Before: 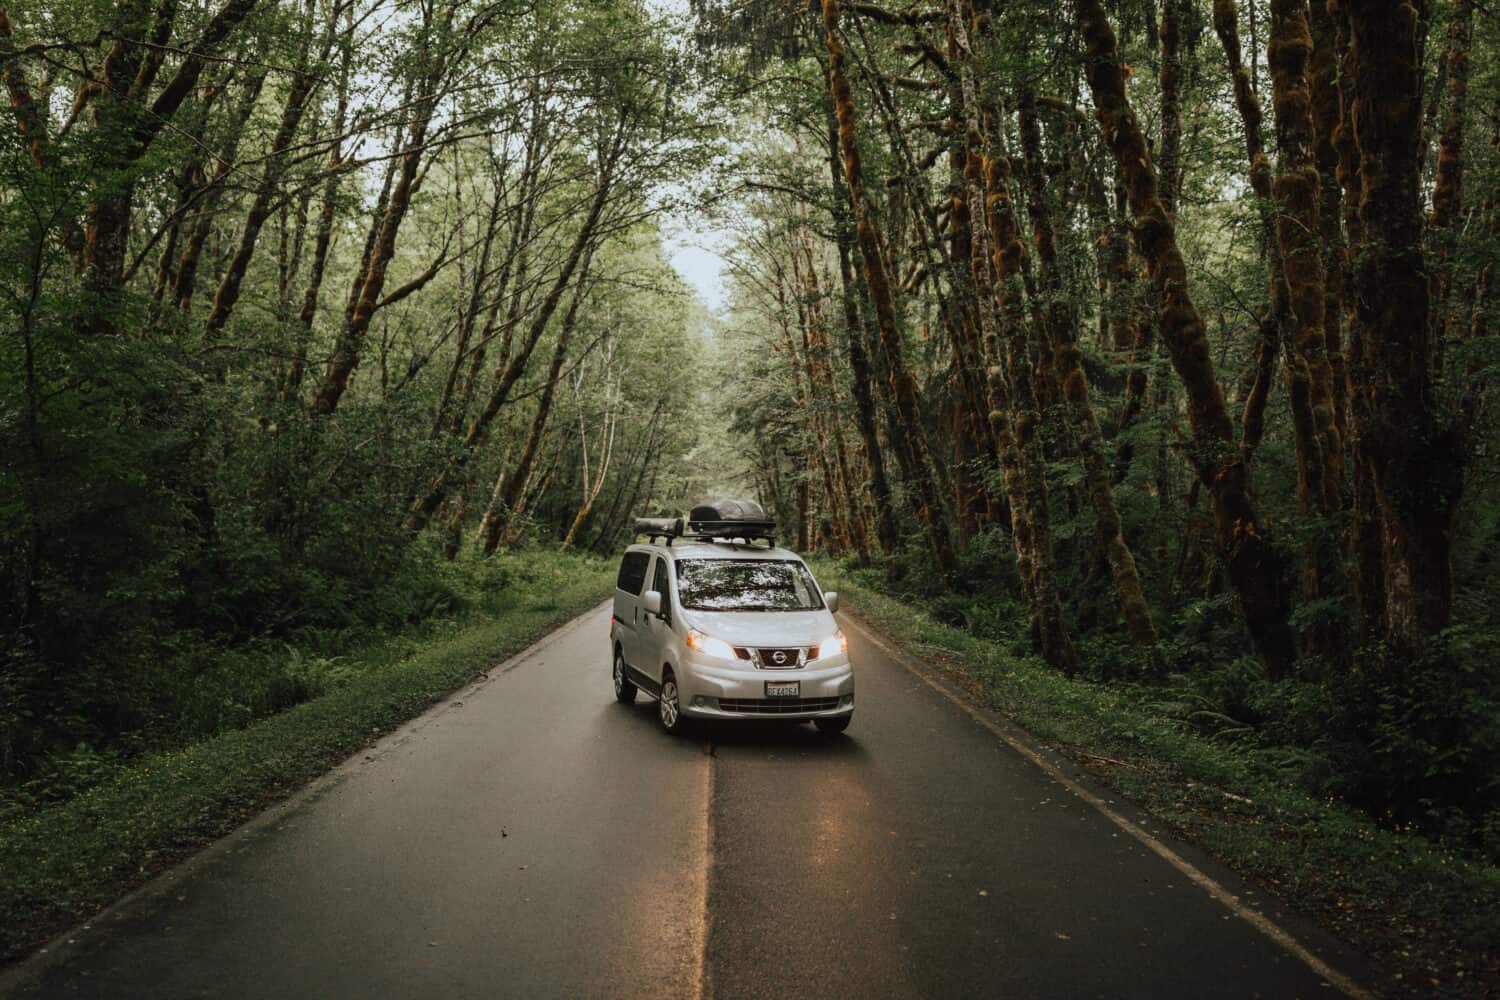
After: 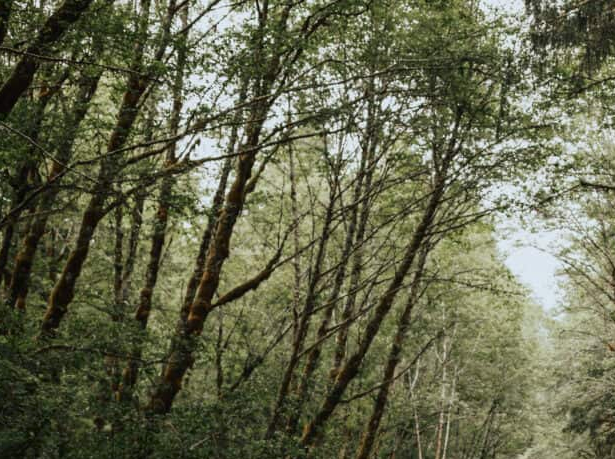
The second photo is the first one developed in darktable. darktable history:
crop and rotate: left 11.05%, top 0.085%, right 47.913%, bottom 53.933%
shadows and highlights: shadows -28.59, highlights 29.86
